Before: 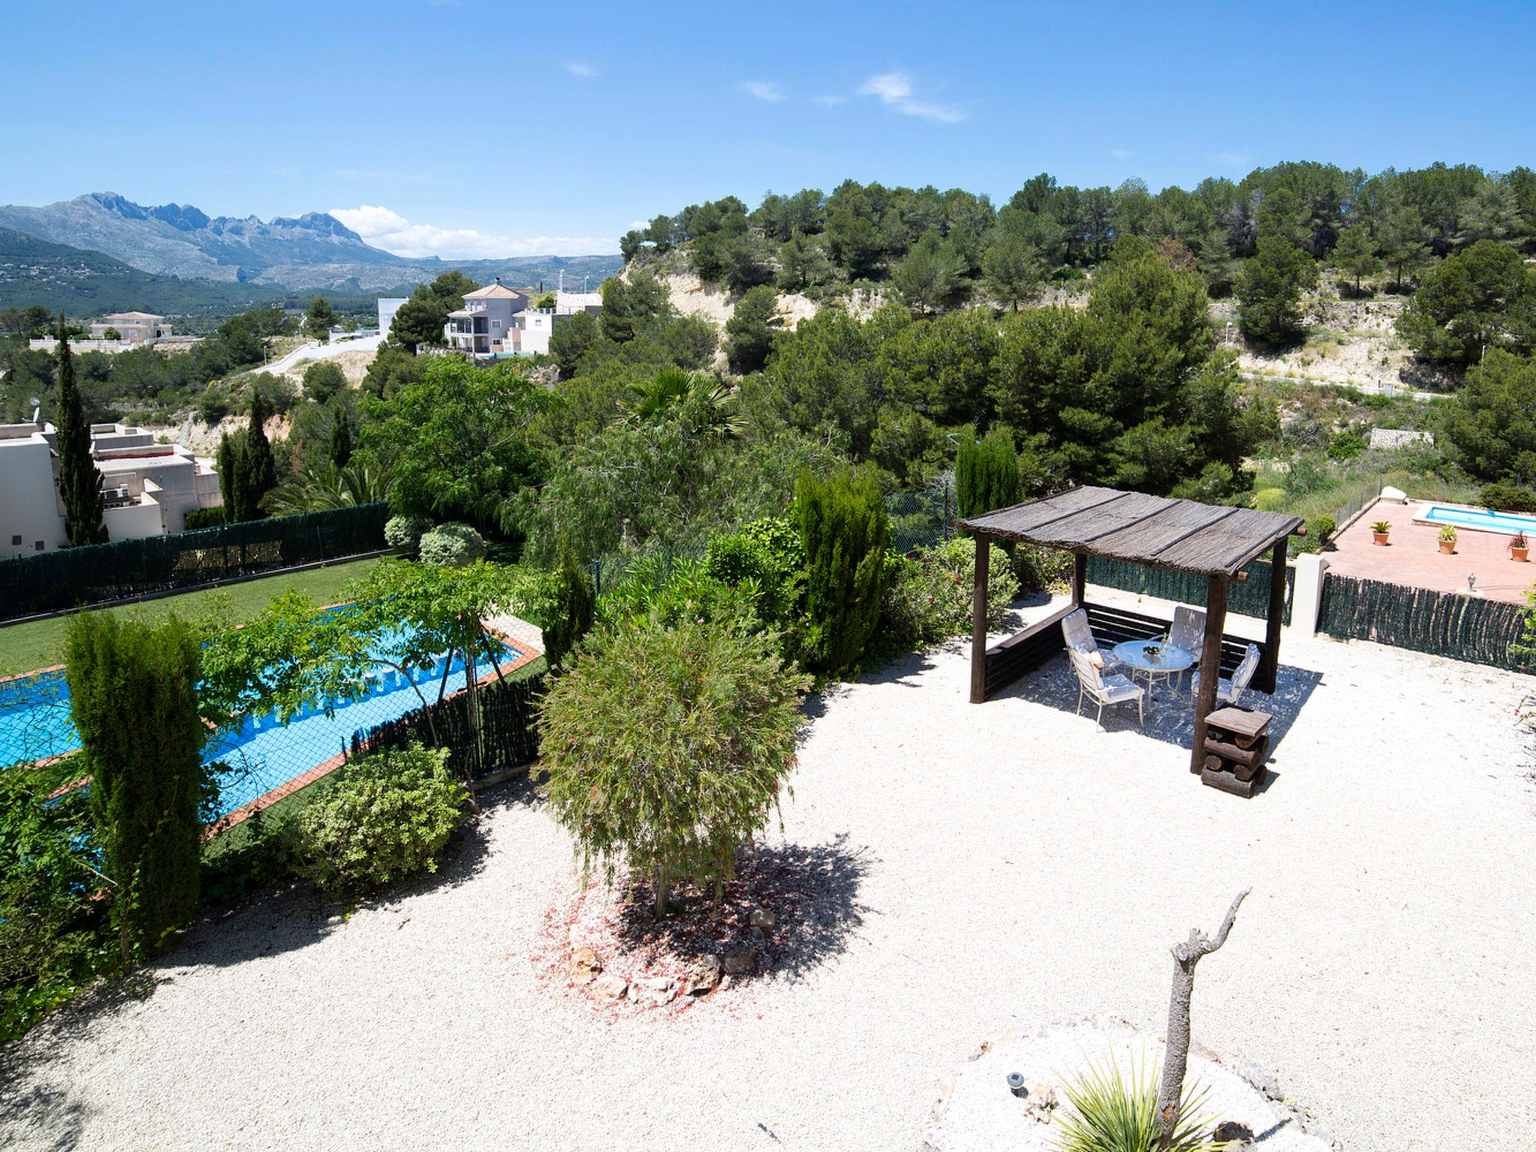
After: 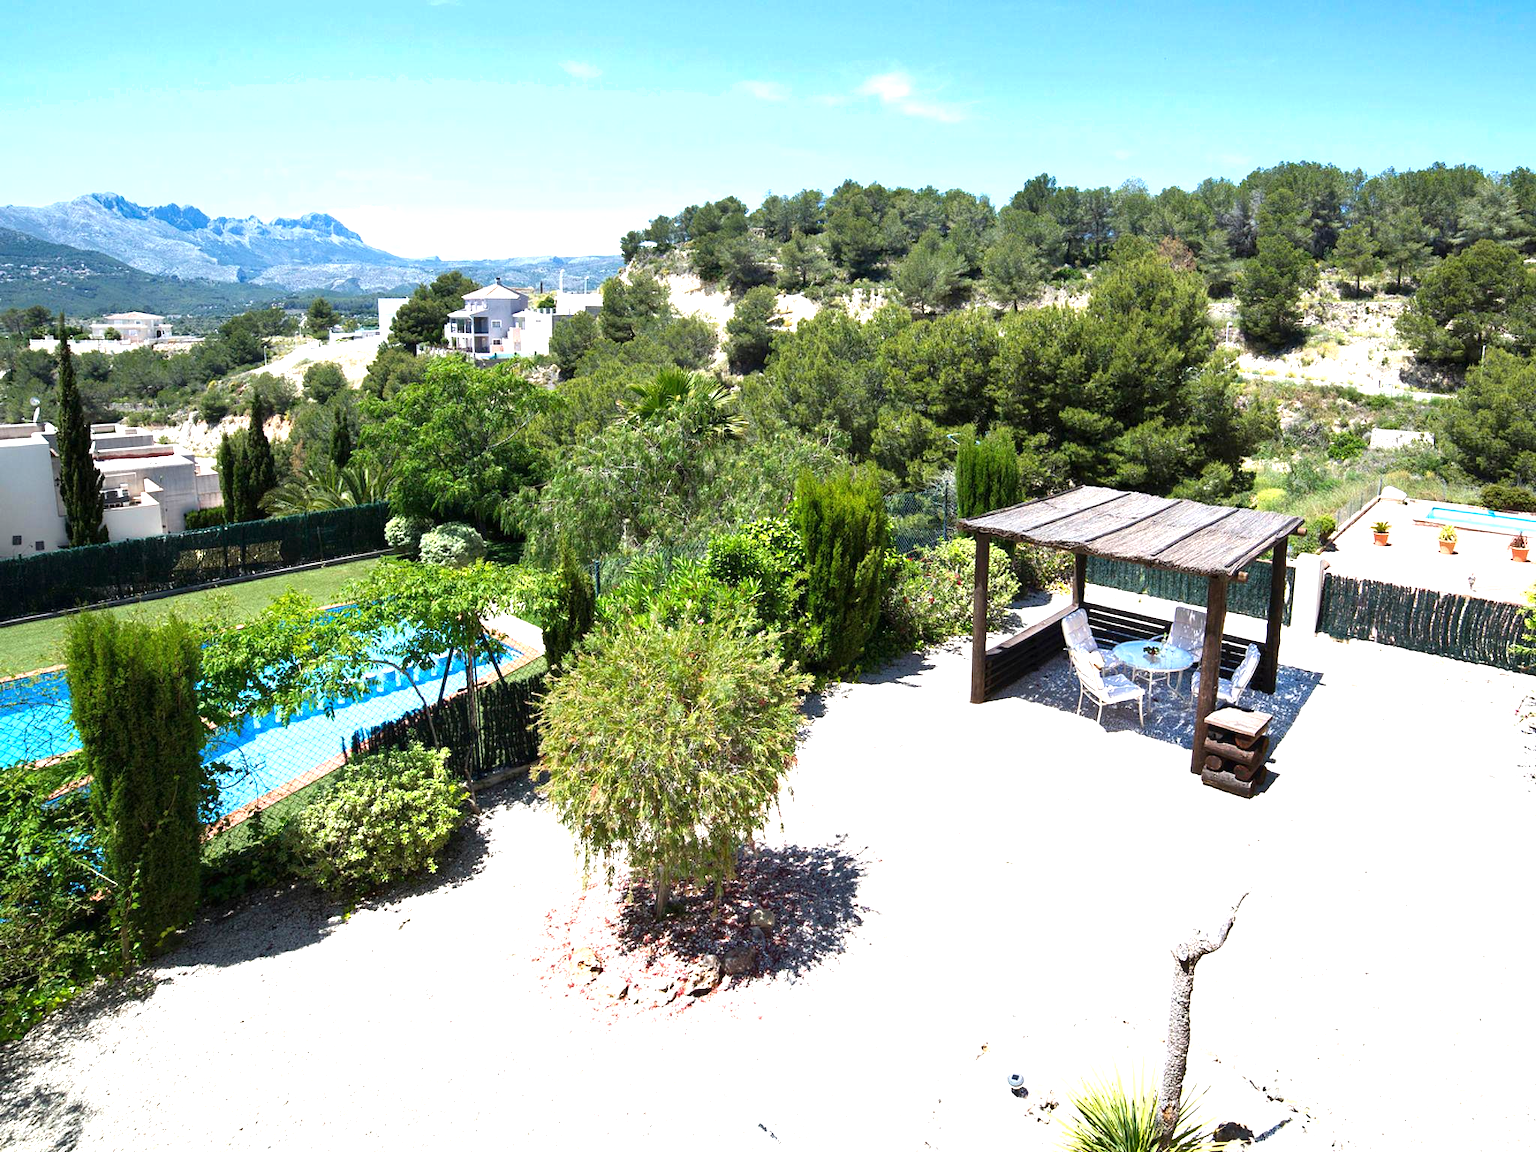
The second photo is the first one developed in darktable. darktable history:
shadows and highlights: shadows 32, highlights -32, soften with gaussian
exposure: black level correction 0, exposure 1 EV, compensate exposure bias true, compensate highlight preservation false
